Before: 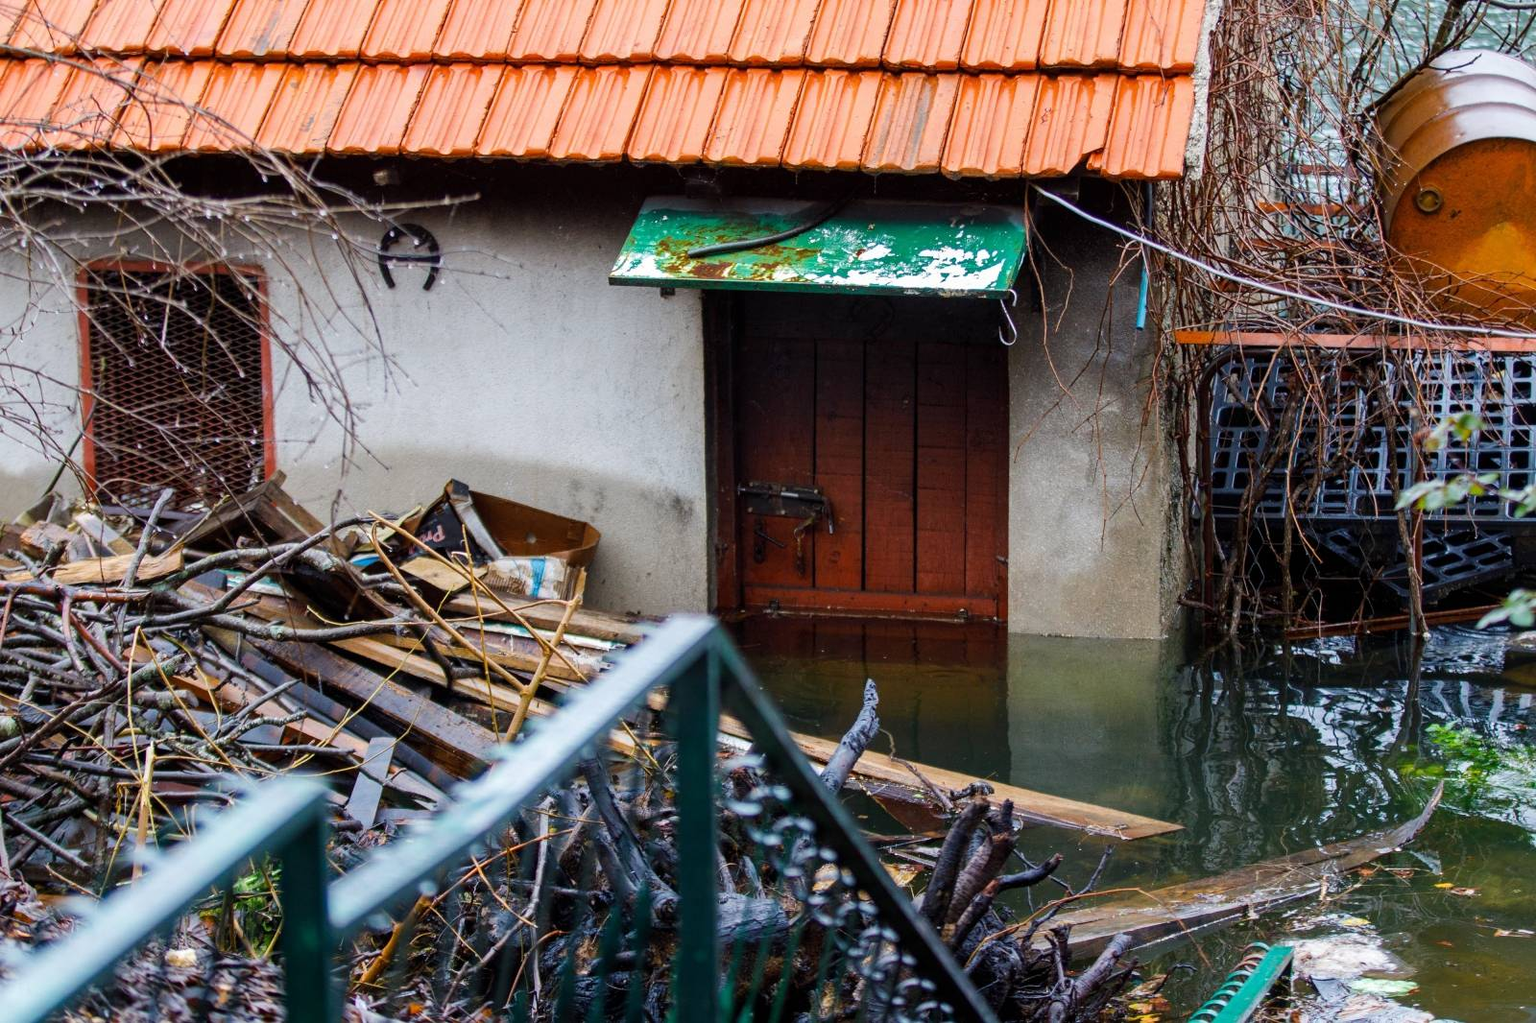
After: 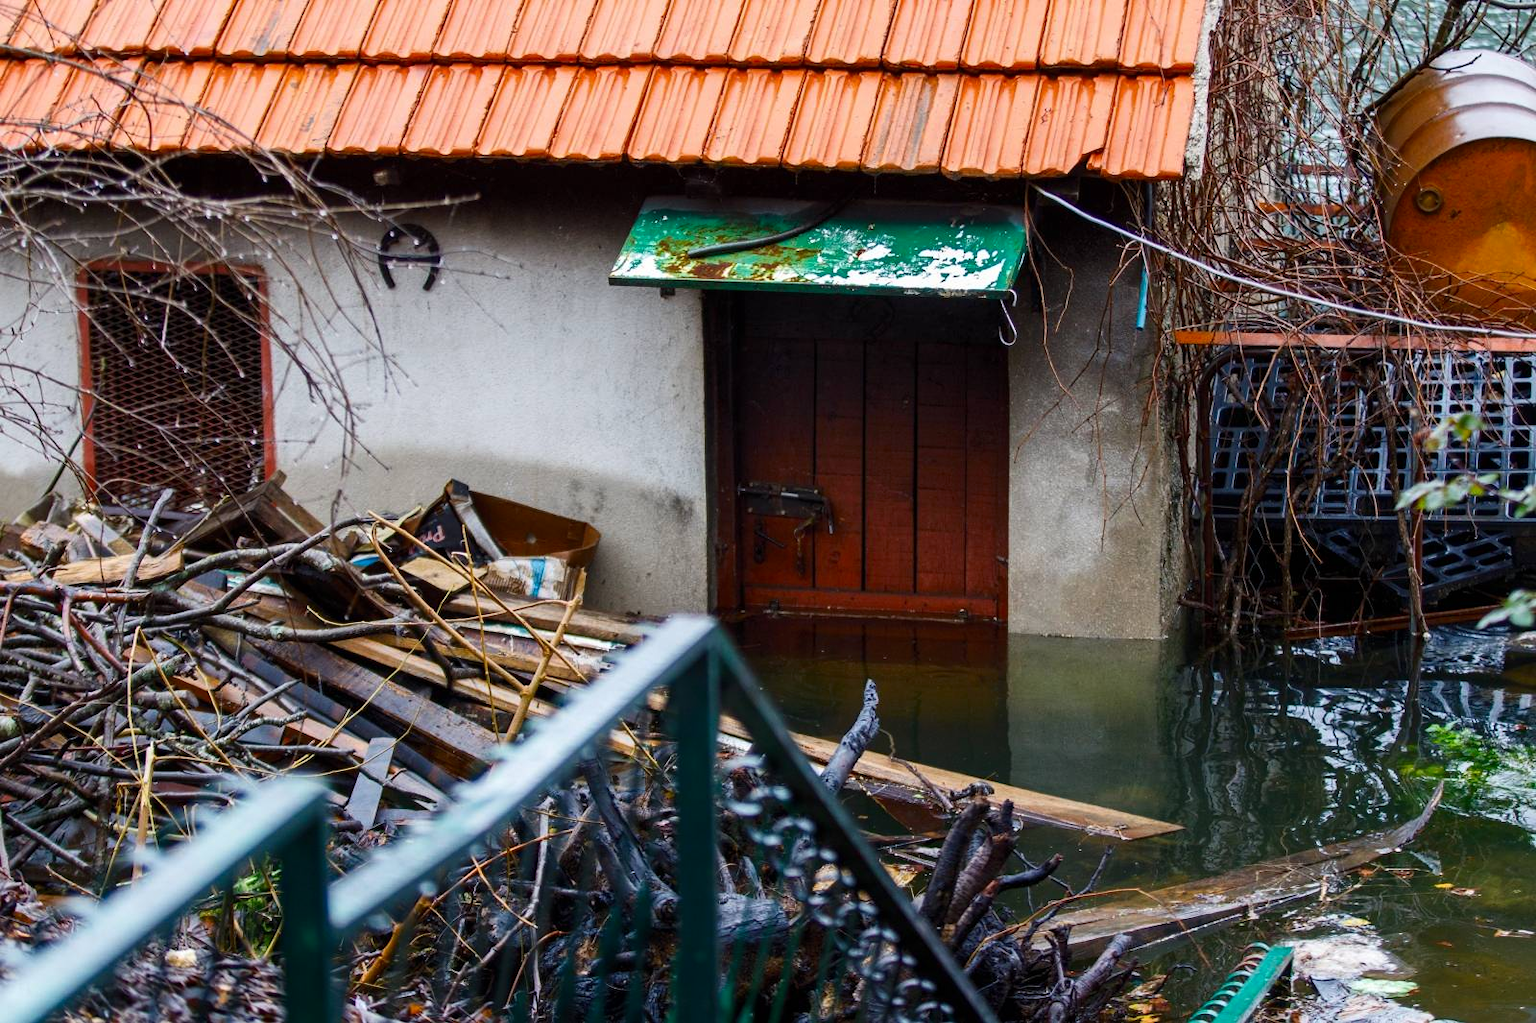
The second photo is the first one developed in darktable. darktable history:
tone curve: curves: ch0 [(0, 0) (0.003, 0.002) (0.011, 0.009) (0.025, 0.022) (0.044, 0.041) (0.069, 0.059) (0.1, 0.082) (0.136, 0.106) (0.177, 0.138) (0.224, 0.179) (0.277, 0.226) (0.335, 0.28) (0.399, 0.342) (0.468, 0.413) (0.543, 0.493) (0.623, 0.591) (0.709, 0.699) (0.801, 0.804) (0.898, 0.899) (1, 1)], color space Lab, independent channels, preserve colors none
